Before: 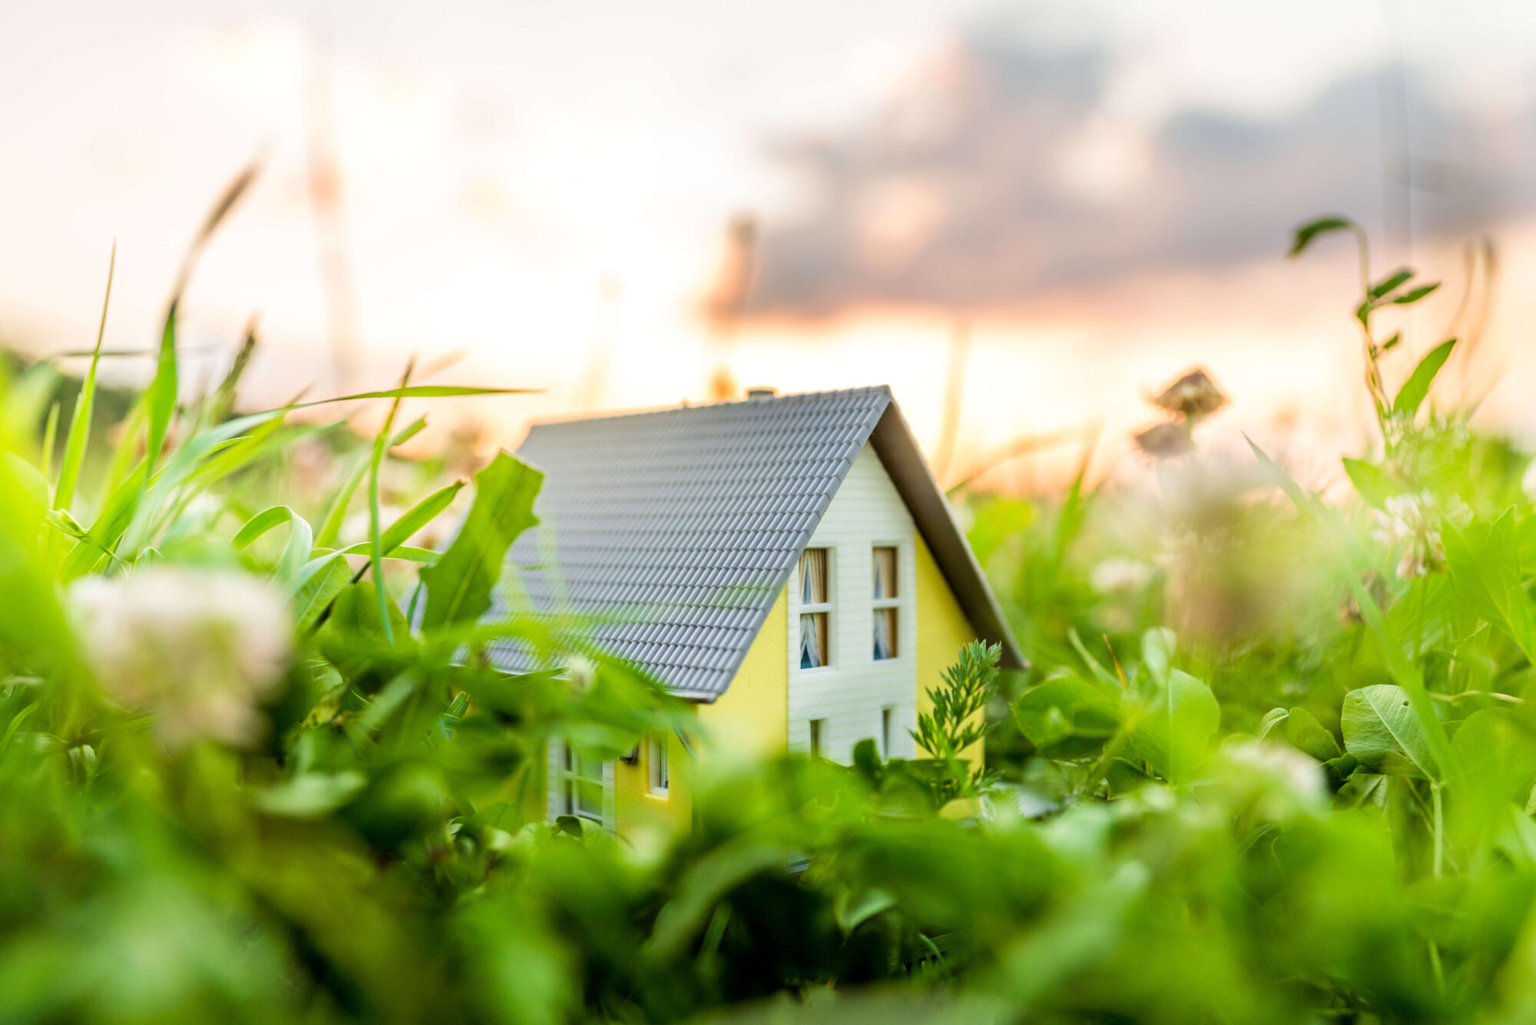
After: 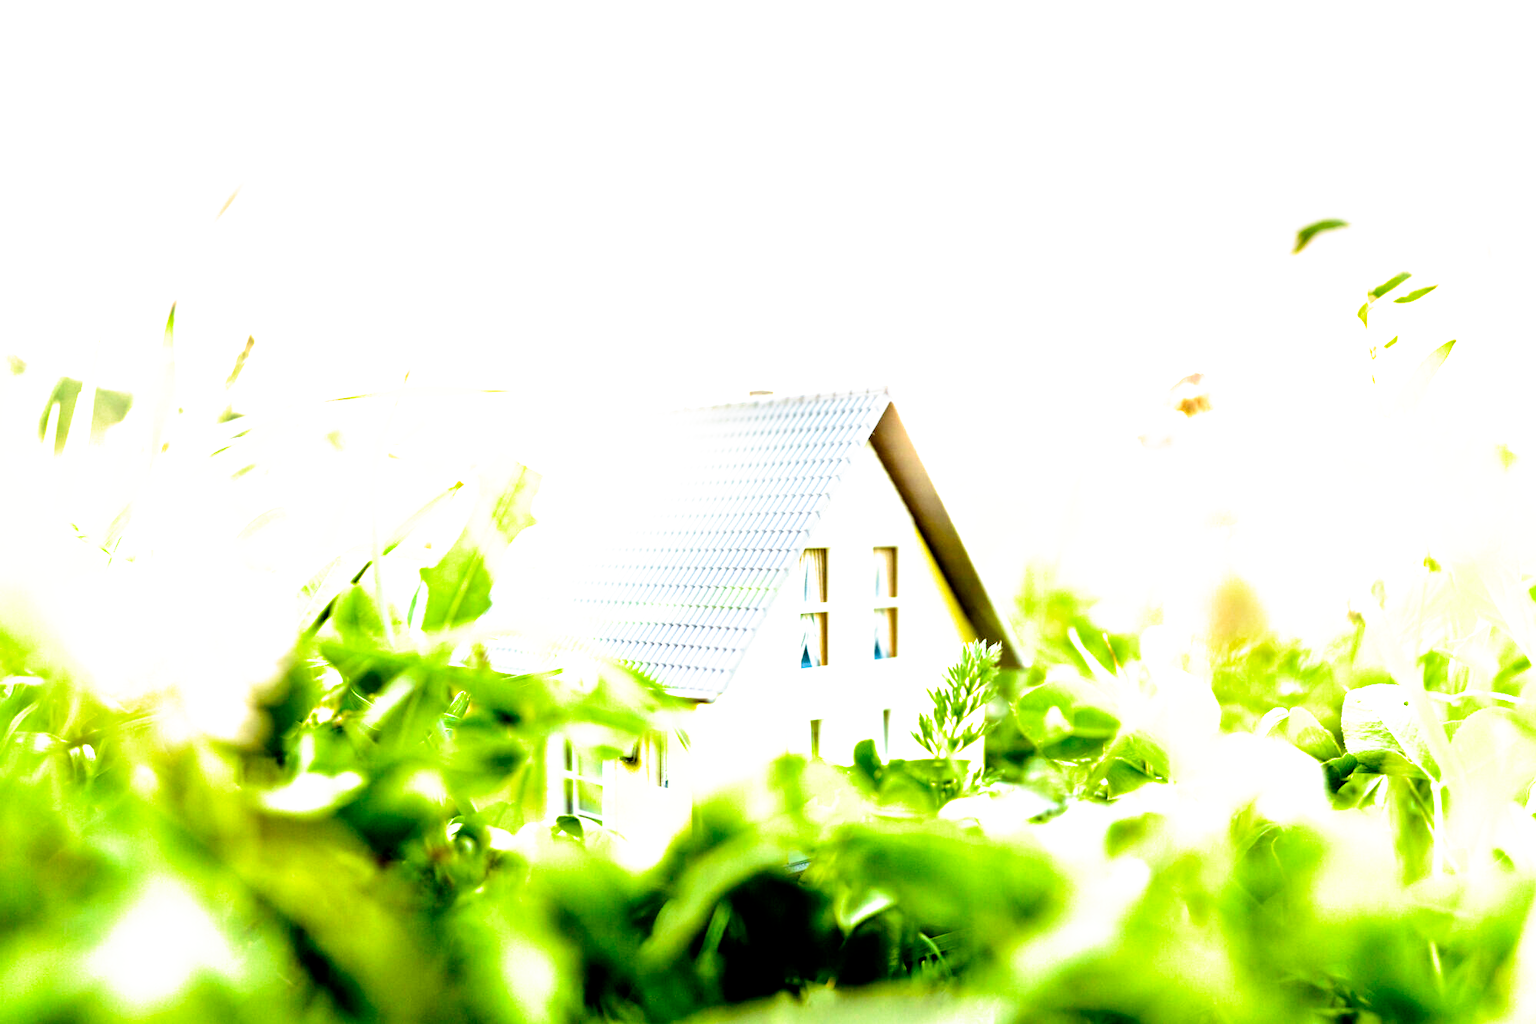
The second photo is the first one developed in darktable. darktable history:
exposure: black level correction 0.001, exposure 1.822 EV, compensate exposure bias true, compensate highlight preservation false
filmic rgb: black relative exposure -6.3 EV, white relative exposure 2.8 EV, threshold 3 EV, target black luminance 0%, hardness 4.6, latitude 67.35%, contrast 1.292, shadows ↔ highlights balance -3.5%, preserve chrominance no, color science v4 (2020), contrast in shadows soft, enable highlight reconstruction true
